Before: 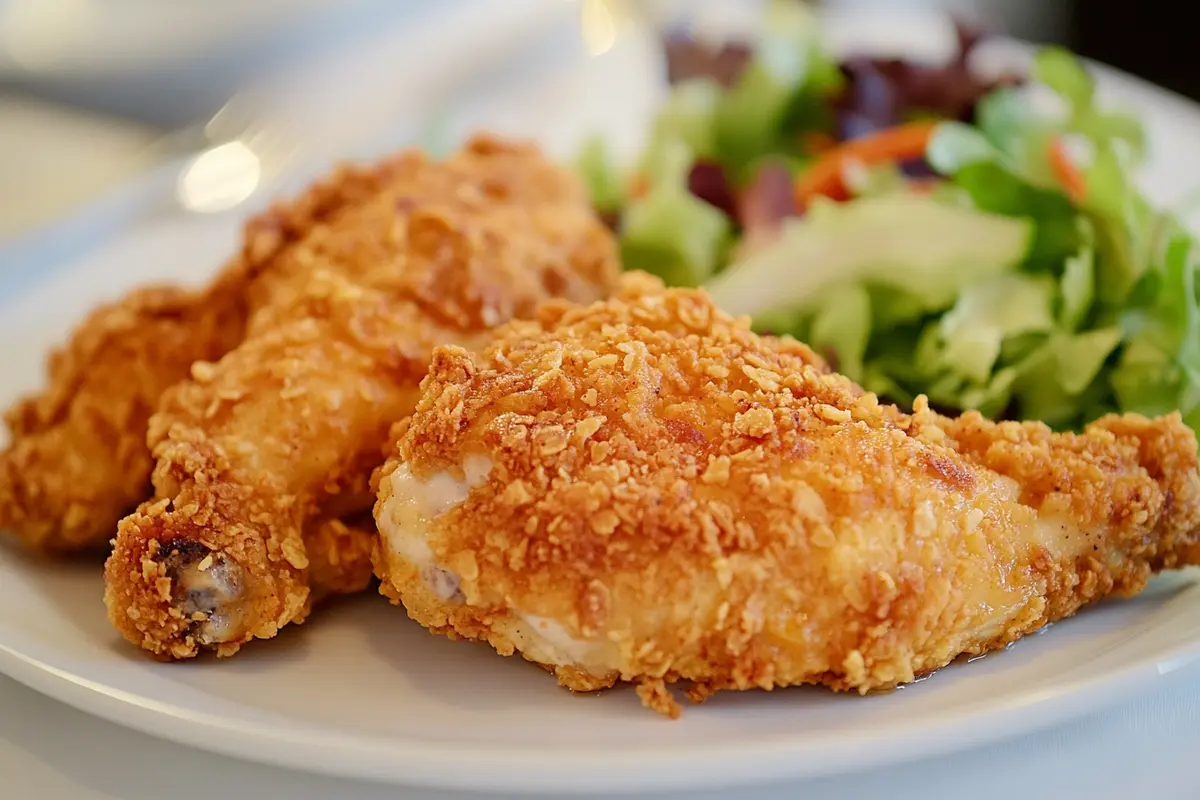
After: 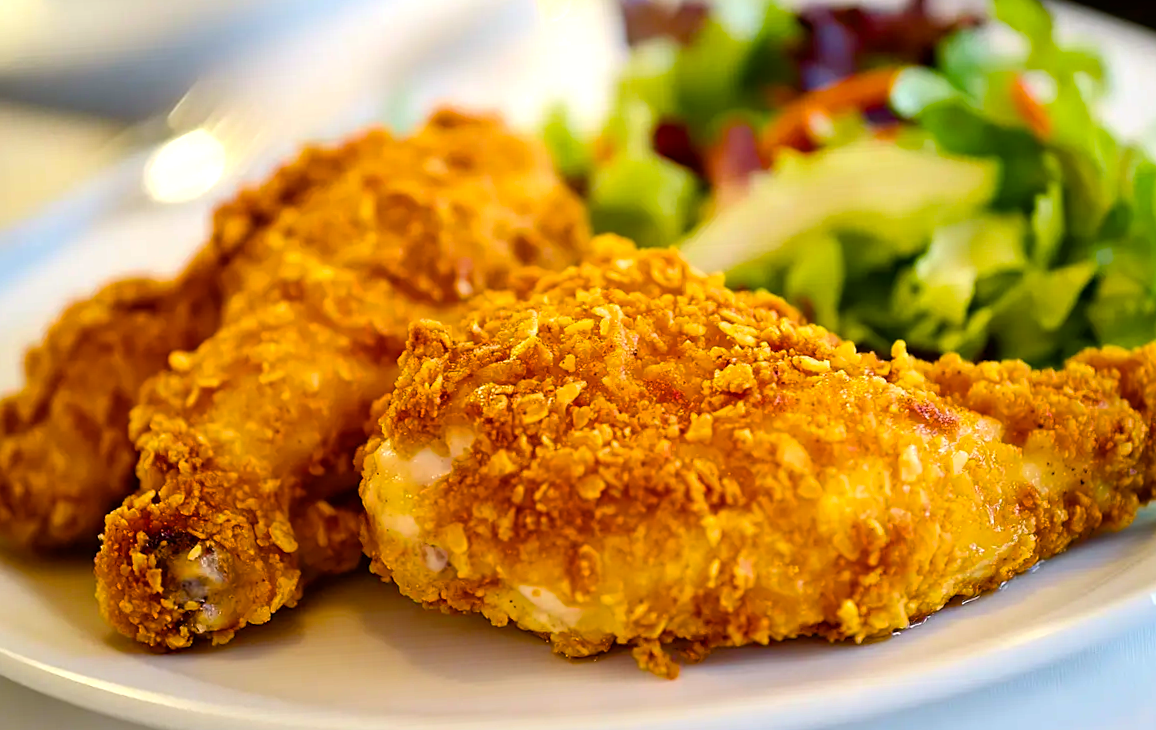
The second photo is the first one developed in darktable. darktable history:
color balance rgb: linear chroma grading › global chroma 9%, perceptual saturation grading › global saturation 36%, perceptual saturation grading › shadows 35%, perceptual brilliance grading › global brilliance 15%, perceptual brilliance grading › shadows -35%, global vibrance 15%
rotate and perspective: rotation -3.52°, crop left 0.036, crop right 0.964, crop top 0.081, crop bottom 0.919
